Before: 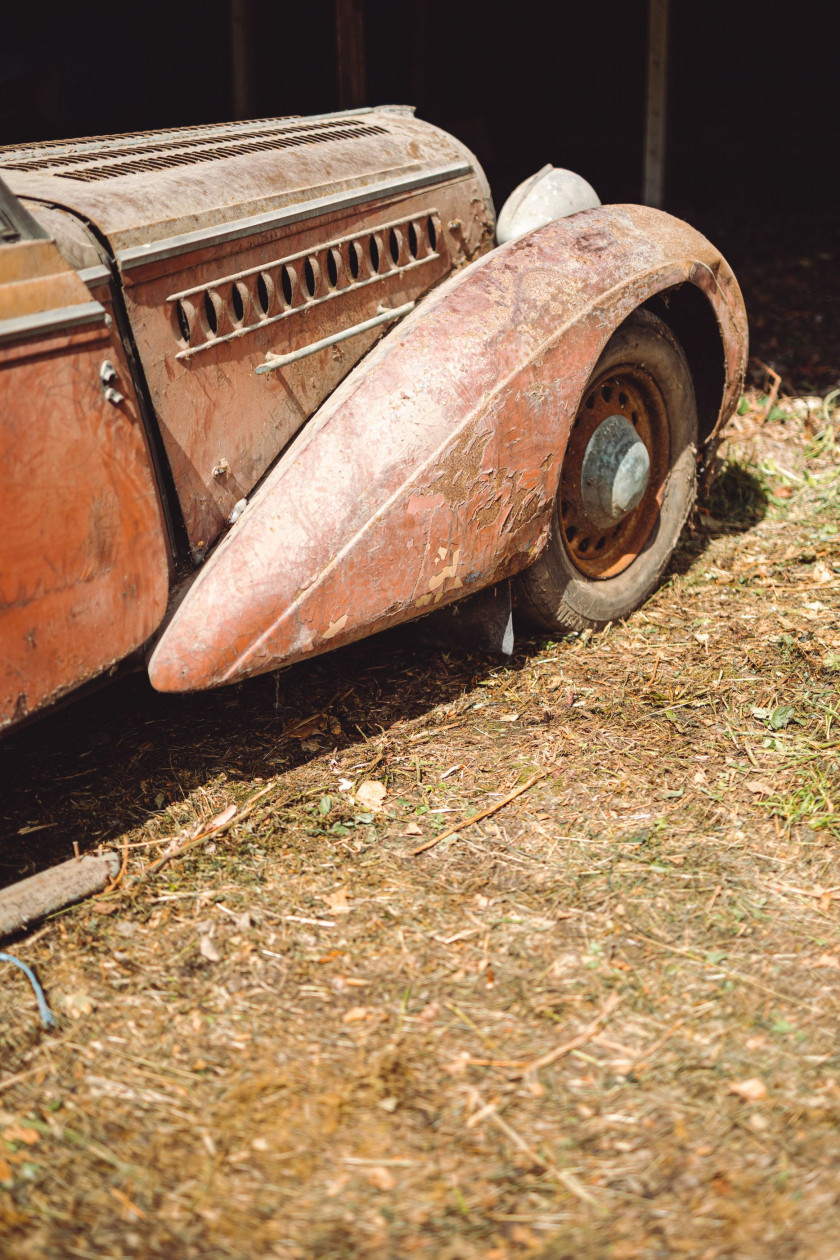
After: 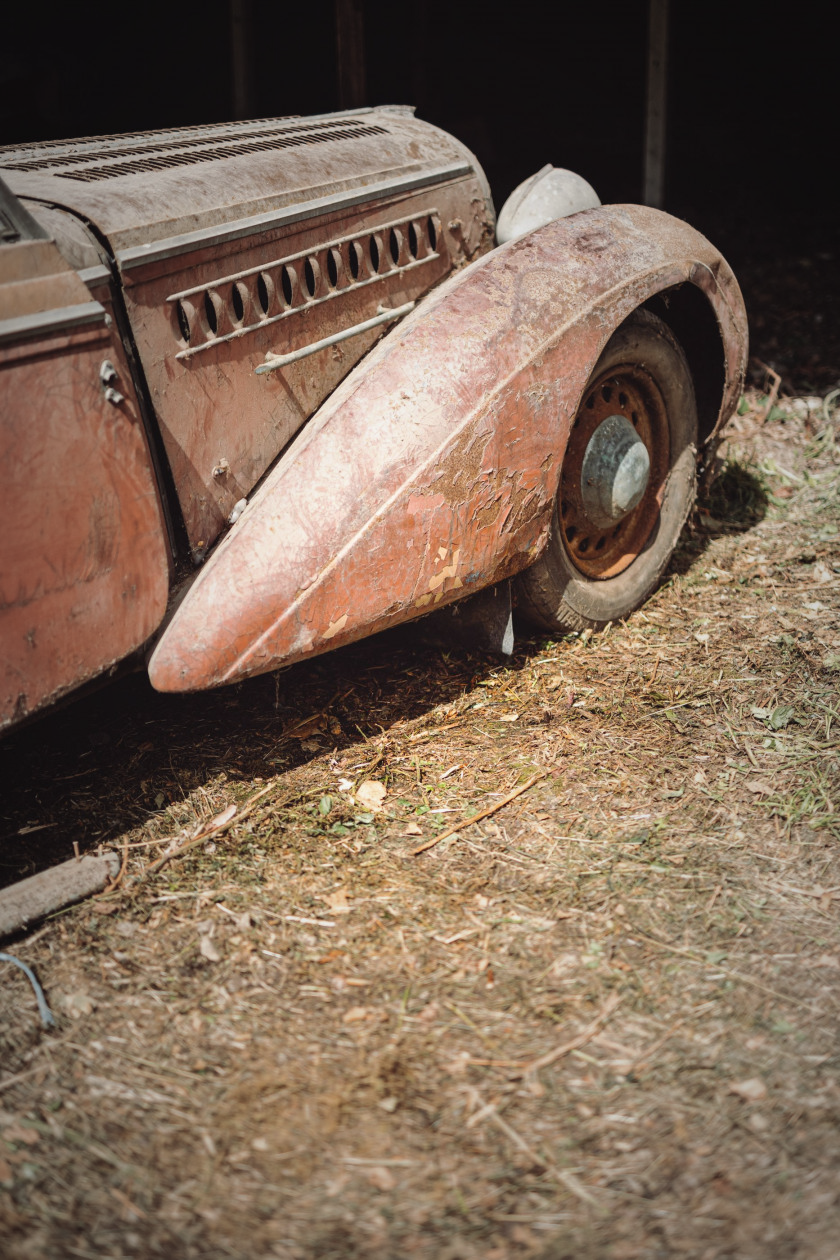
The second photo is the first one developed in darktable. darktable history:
vignetting: fall-off start 16.58%, fall-off radius 101.09%, width/height ratio 0.714
